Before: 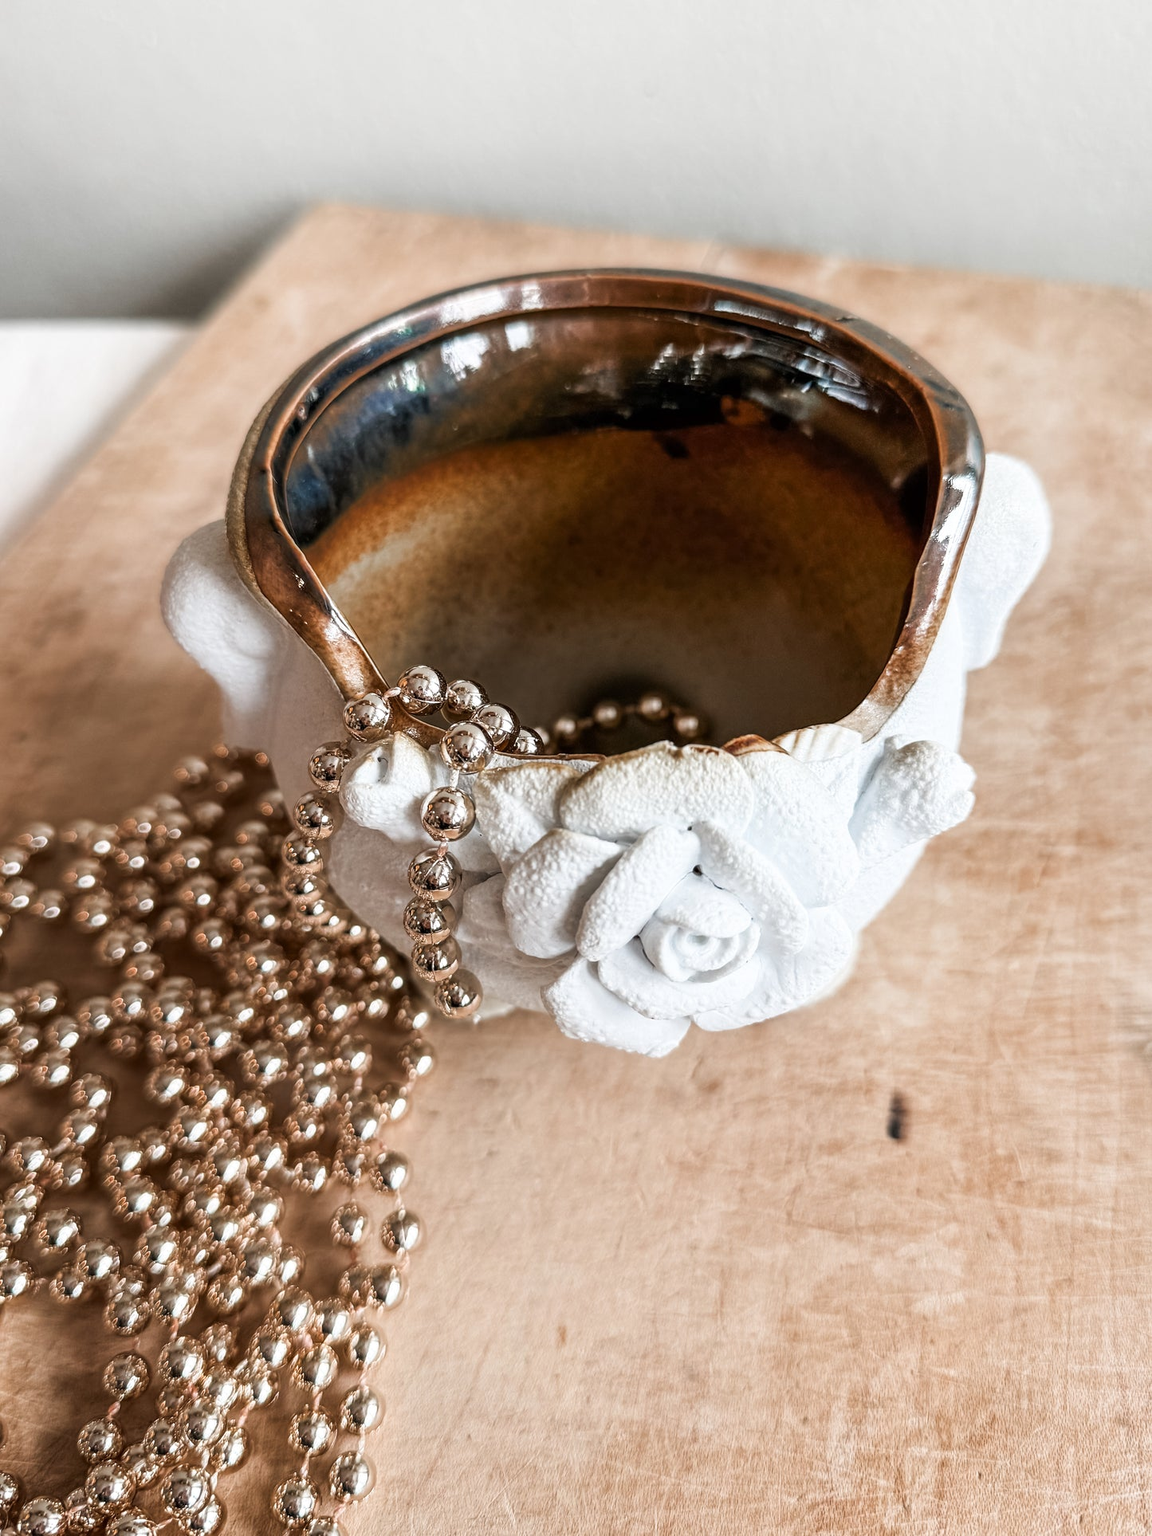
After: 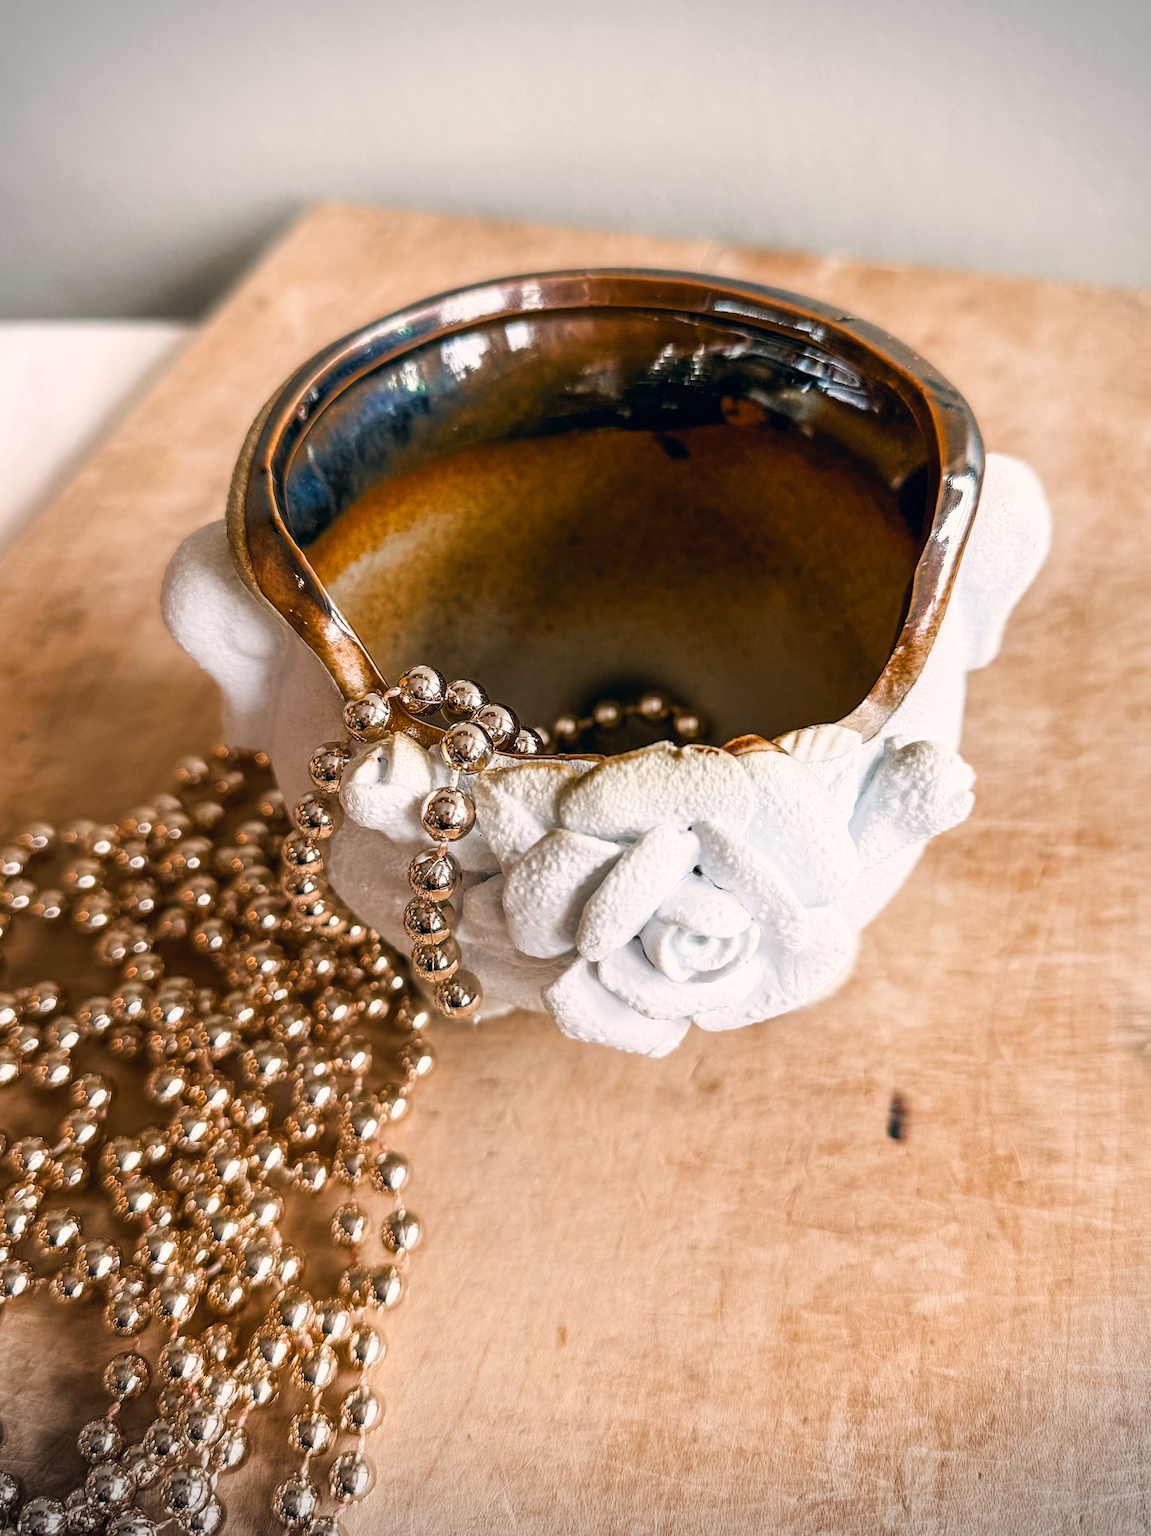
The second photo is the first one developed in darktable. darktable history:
color balance rgb: perceptual saturation grading › global saturation 30.86%, global vibrance 20%
vignetting: fall-off start 97.22%, saturation -0.651, width/height ratio 1.179, dithering 8-bit output
color correction: highlights a* 5.48, highlights b* 5.33, shadows a* -4.08, shadows b* -5.14
